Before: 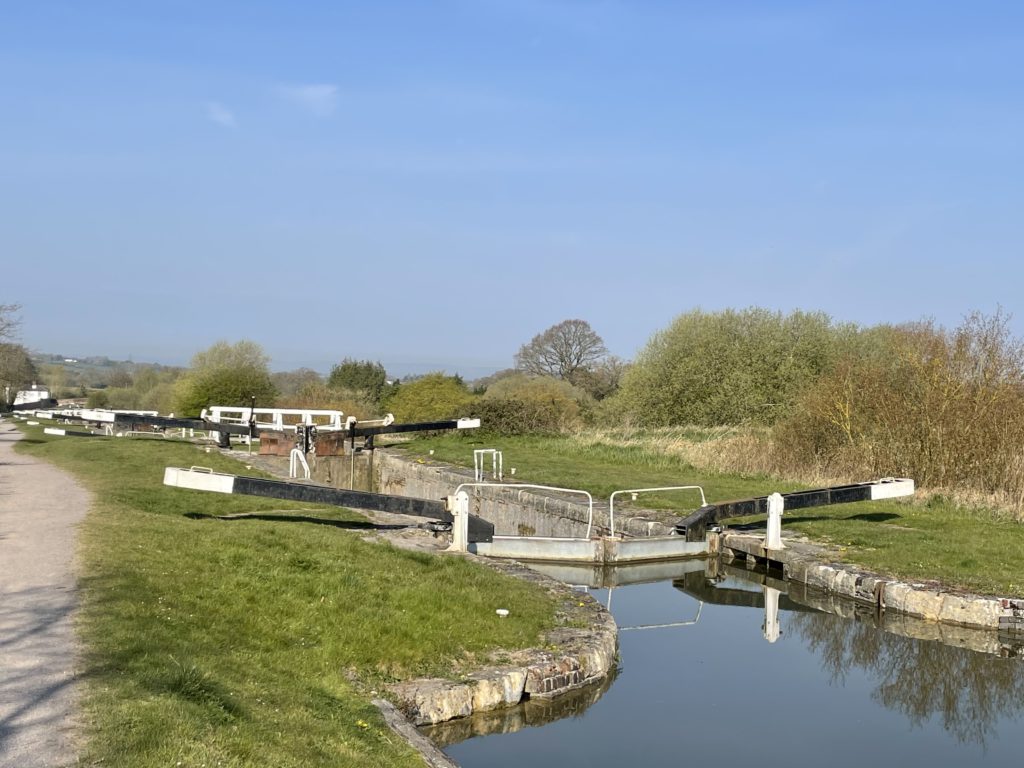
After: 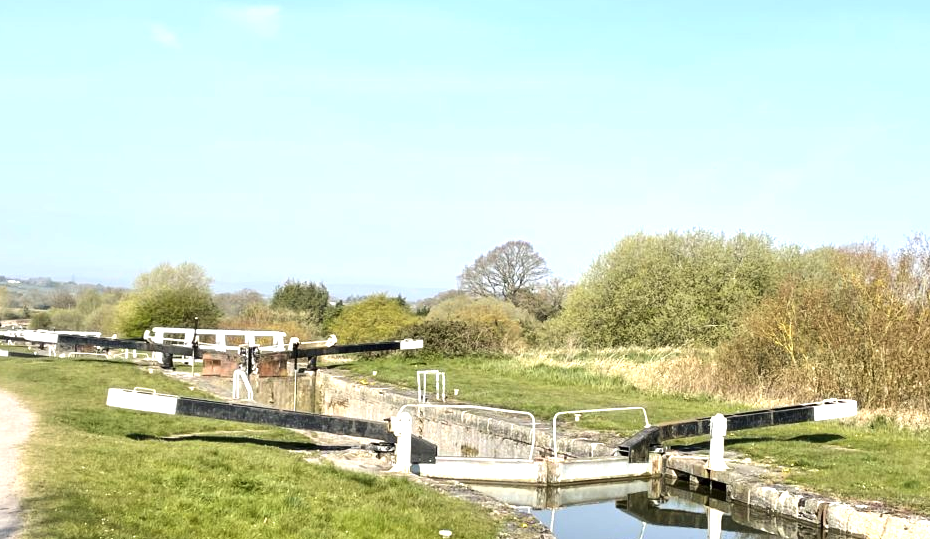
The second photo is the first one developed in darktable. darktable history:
rotate and perspective: crop left 0, crop top 0
exposure: exposure 0.722 EV, compensate highlight preservation false
tone equalizer: -8 EV -0.417 EV, -7 EV -0.389 EV, -6 EV -0.333 EV, -5 EV -0.222 EV, -3 EV 0.222 EV, -2 EV 0.333 EV, -1 EV 0.389 EV, +0 EV 0.417 EV, edges refinement/feathering 500, mask exposure compensation -1.57 EV, preserve details no
crop: left 5.596%, top 10.314%, right 3.534%, bottom 19.395%
